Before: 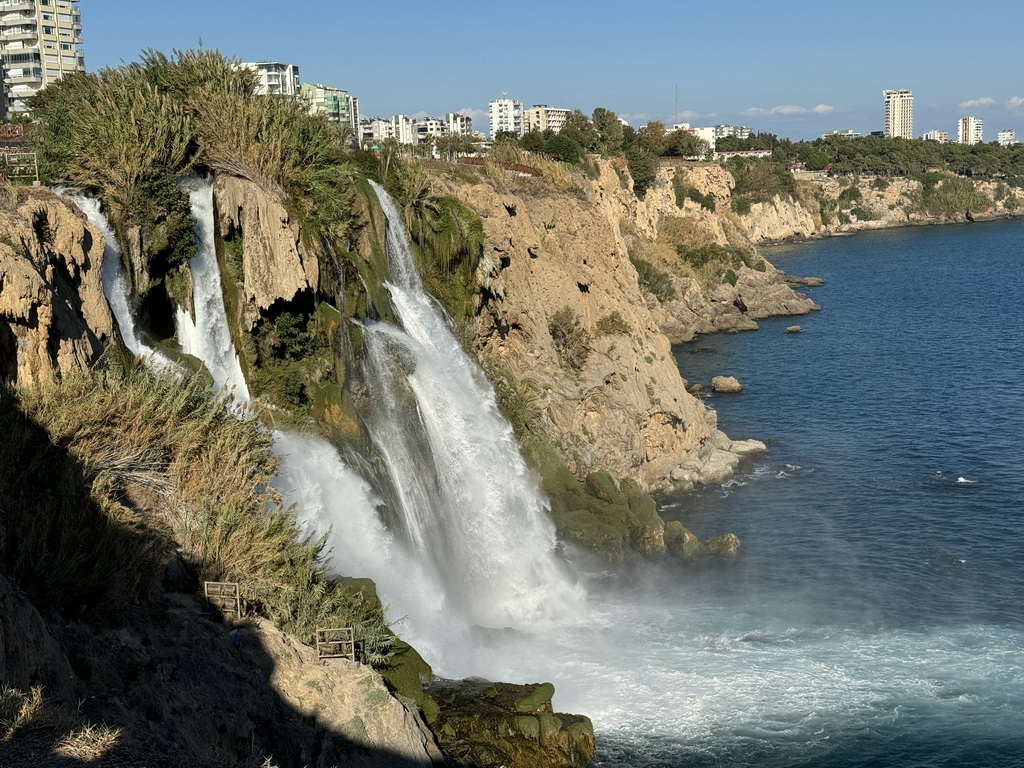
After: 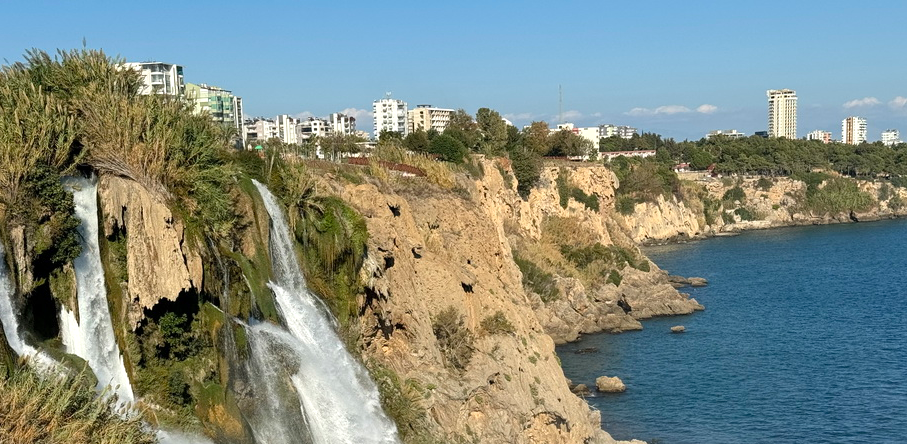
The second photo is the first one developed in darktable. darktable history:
exposure: exposure 0.21 EV, compensate highlight preservation false
crop and rotate: left 11.381%, bottom 42.156%
